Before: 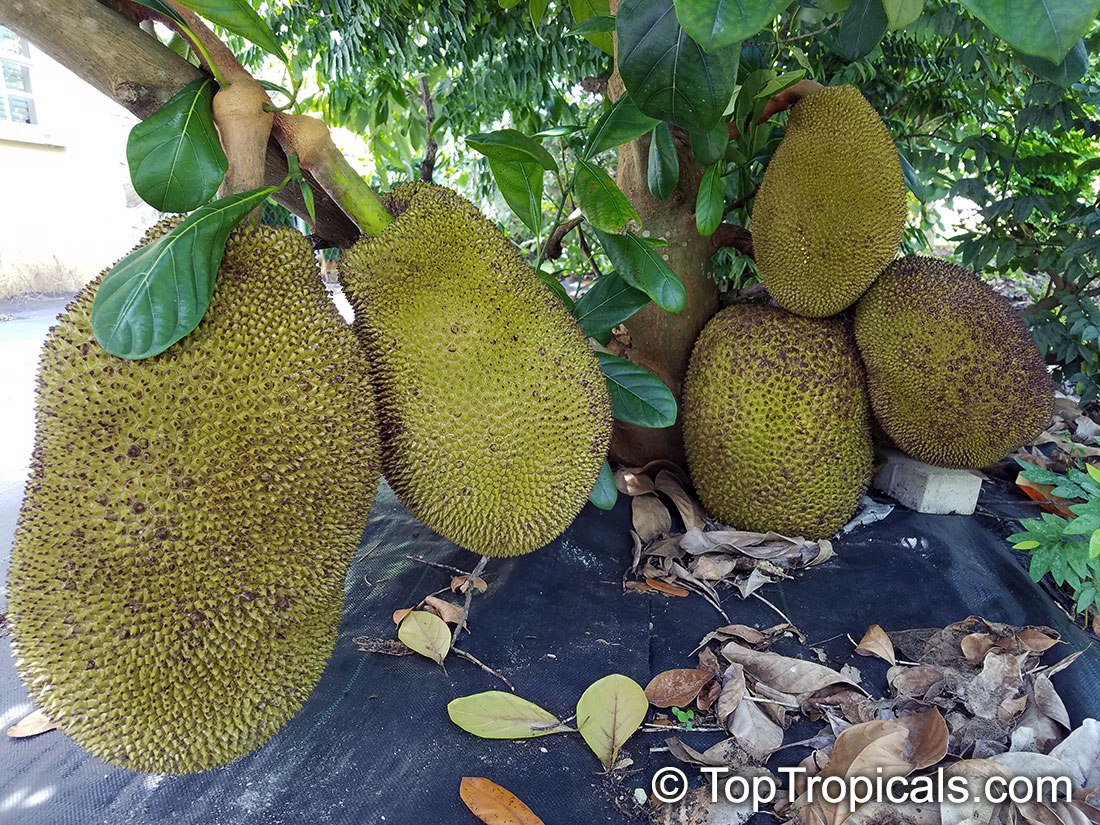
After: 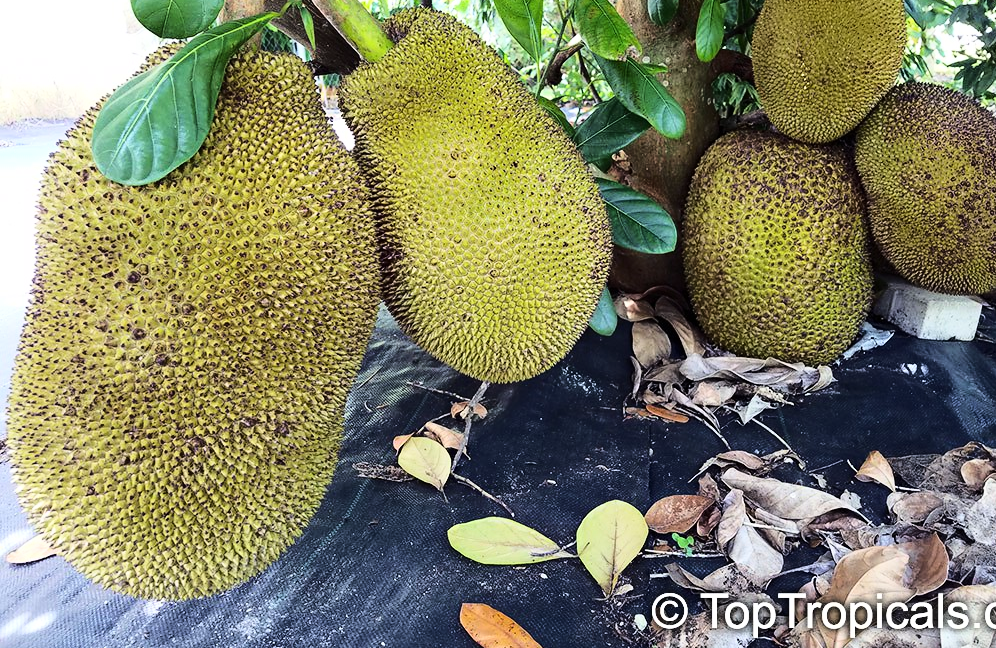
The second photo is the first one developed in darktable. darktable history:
crop: top 21.192%, right 9.419%, bottom 0.231%
base curve: curves: ch0 [(0, 0) (0.04, 0.03) (0.133, 0.232) (0.448, 0.748) (0.843, 0.968) (1, 1)]
